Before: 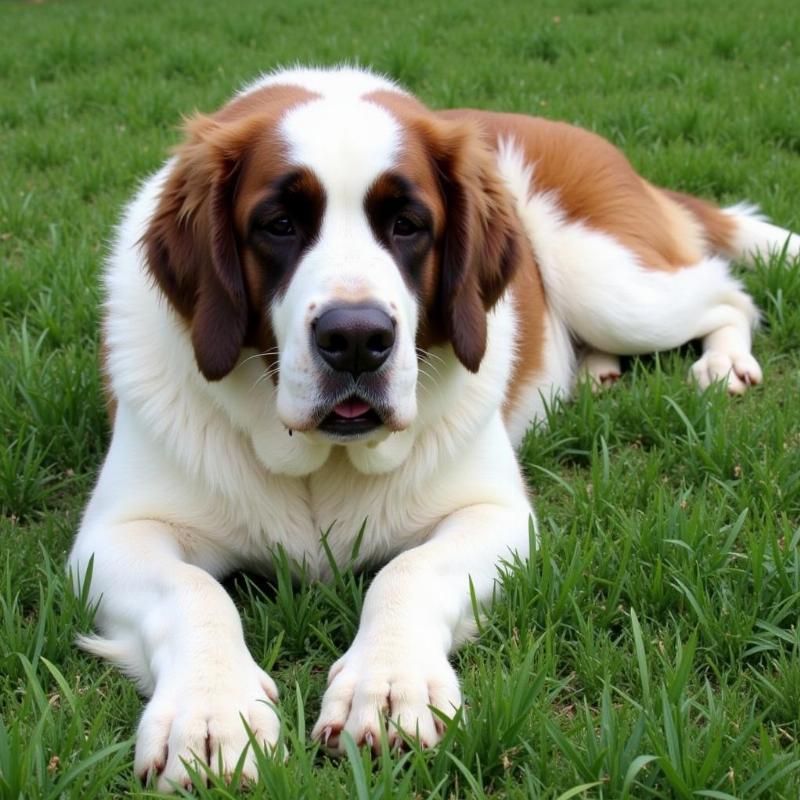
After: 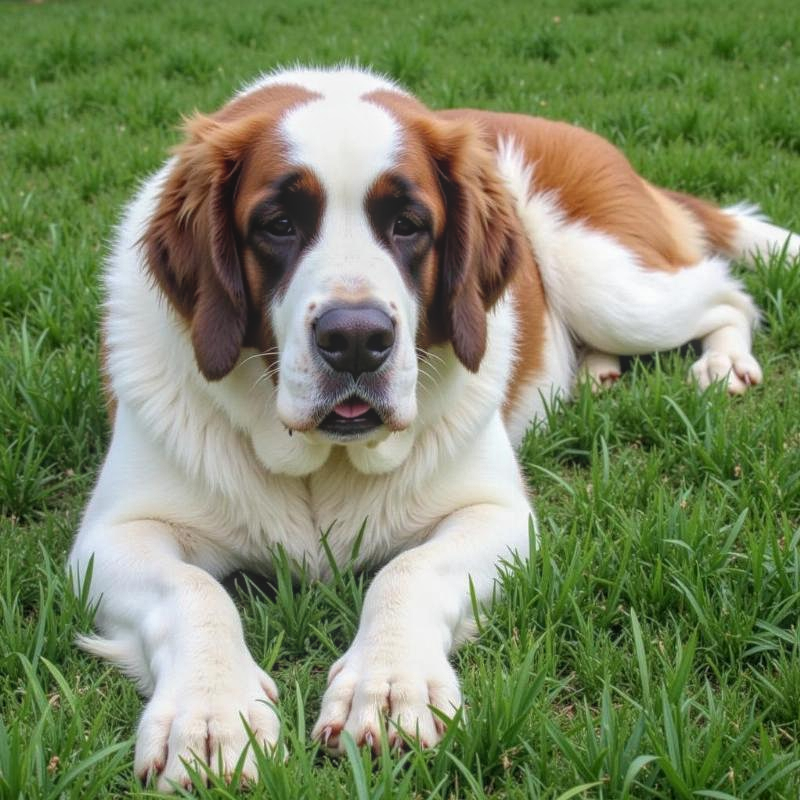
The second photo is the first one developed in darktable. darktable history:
local contrast: highlights 66%, shadows 35%, detail 167%, midtone range 0.2
